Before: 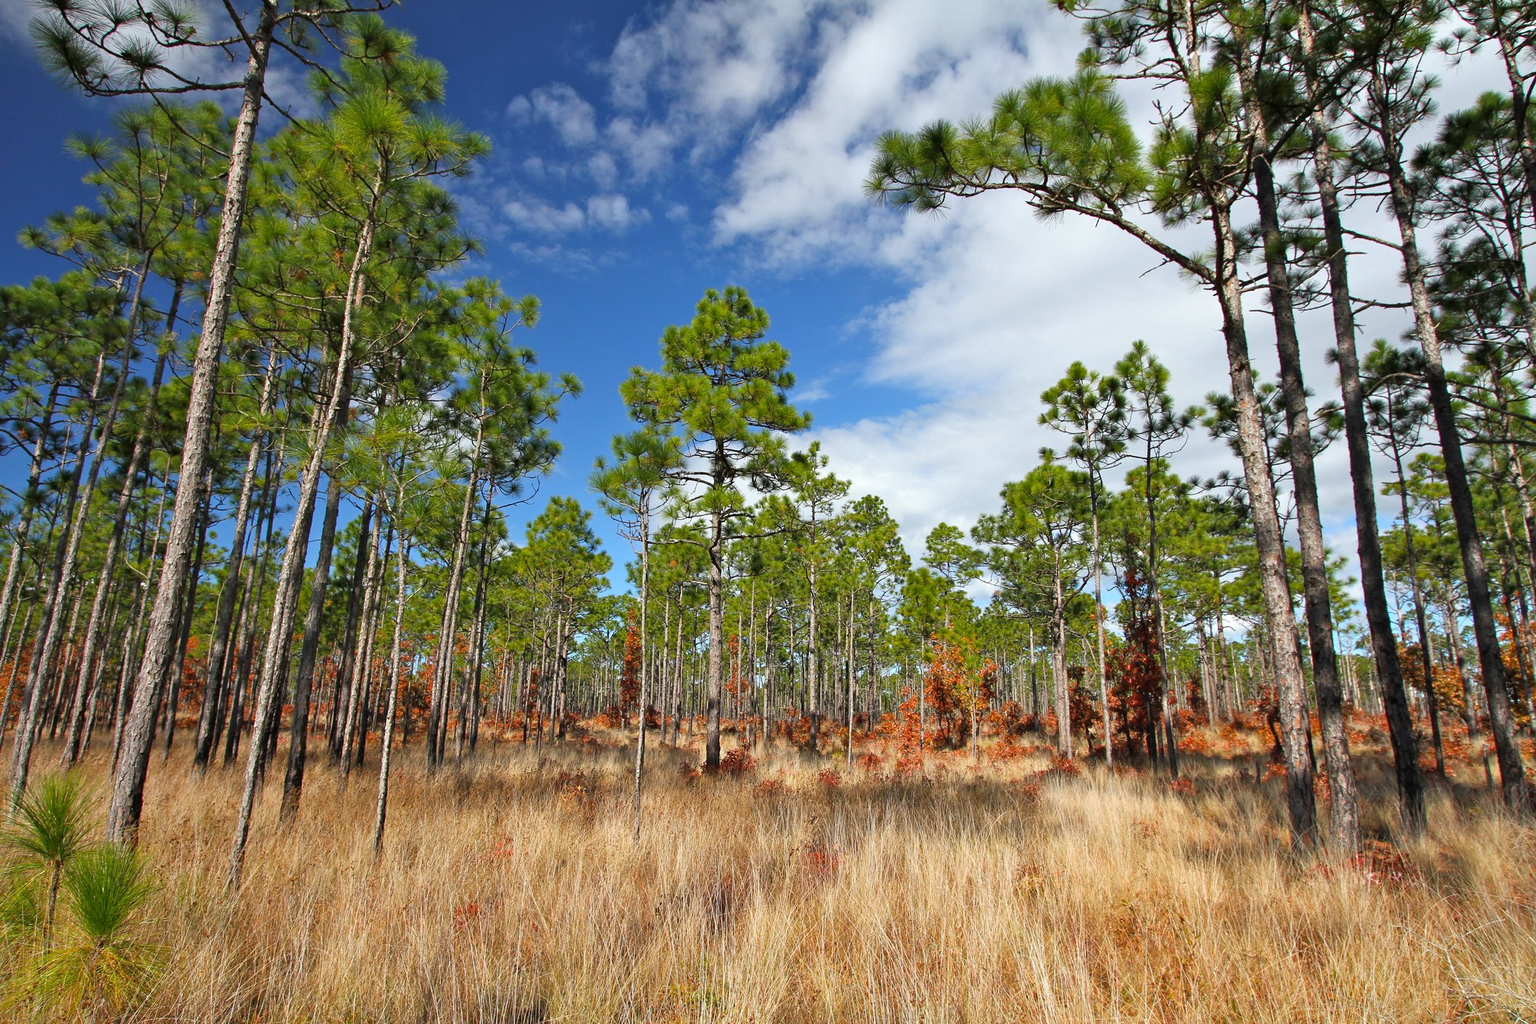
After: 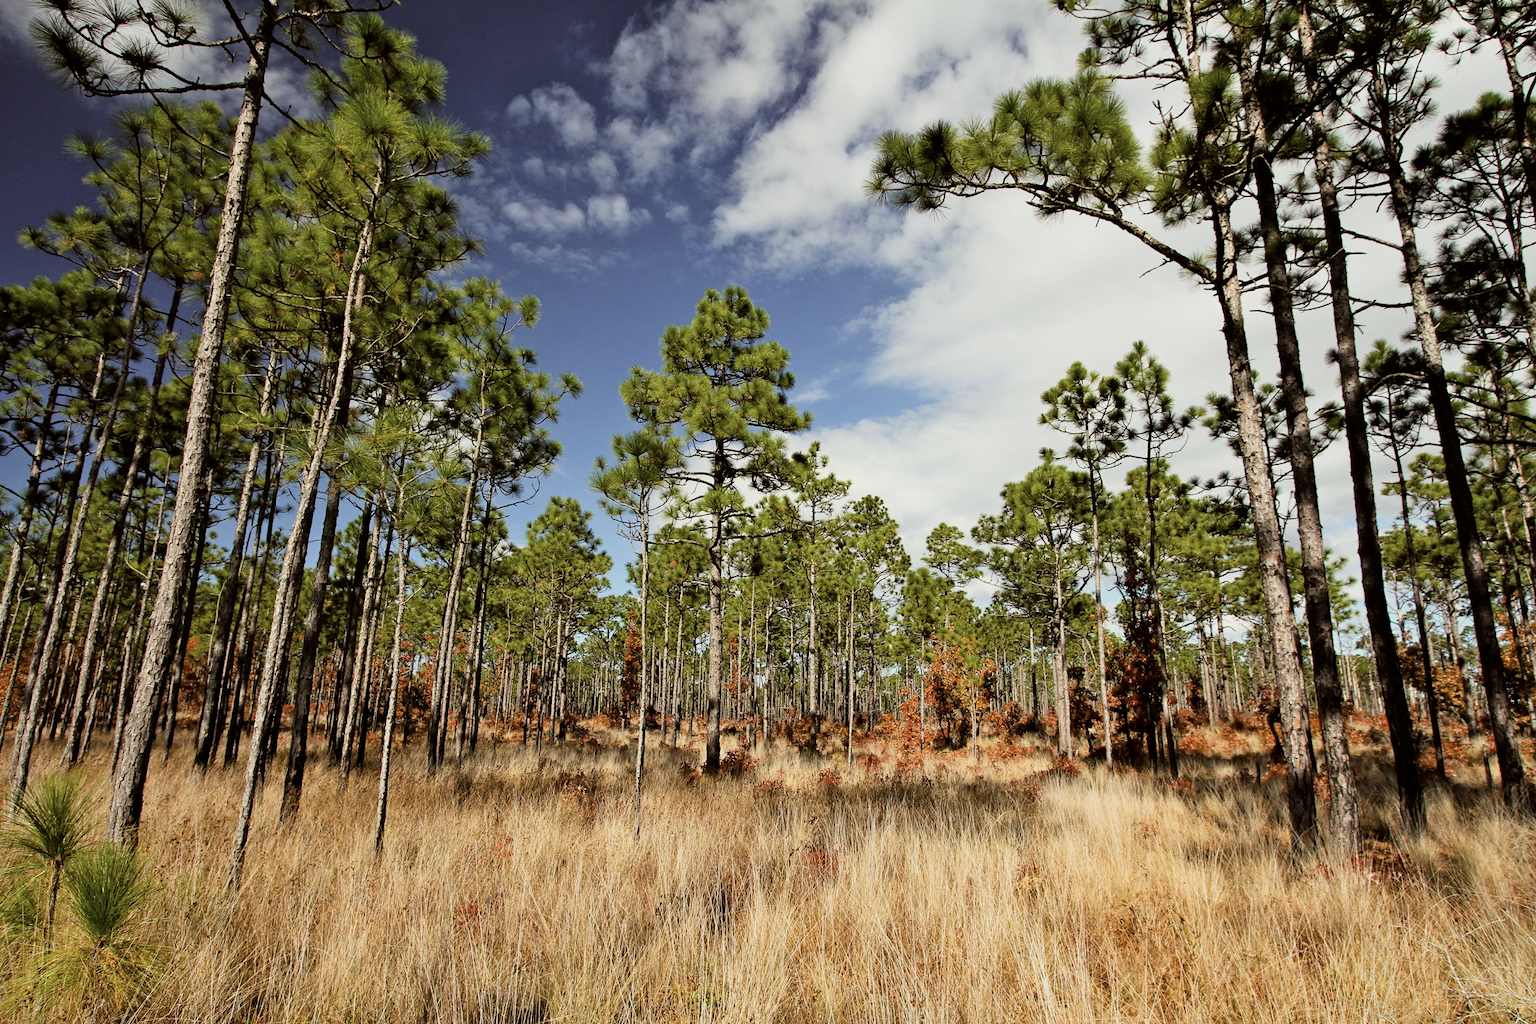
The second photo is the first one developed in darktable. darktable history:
contrast brightness saturation: contrast 0.06, brightness -0.01, saturation -0.23
color balance: lift [1.001, 1.007, 1, 0.993], gamma [1.023, 1.026, 1.01, 0.974], gain [0.964, 1.059, 1.073, 0.927]
filmic rgb: black relative exposure -5 EV, white relative exposure 3.5 EV, hardness 3.19, contrast 1.4, highlights saturation mix -50%
